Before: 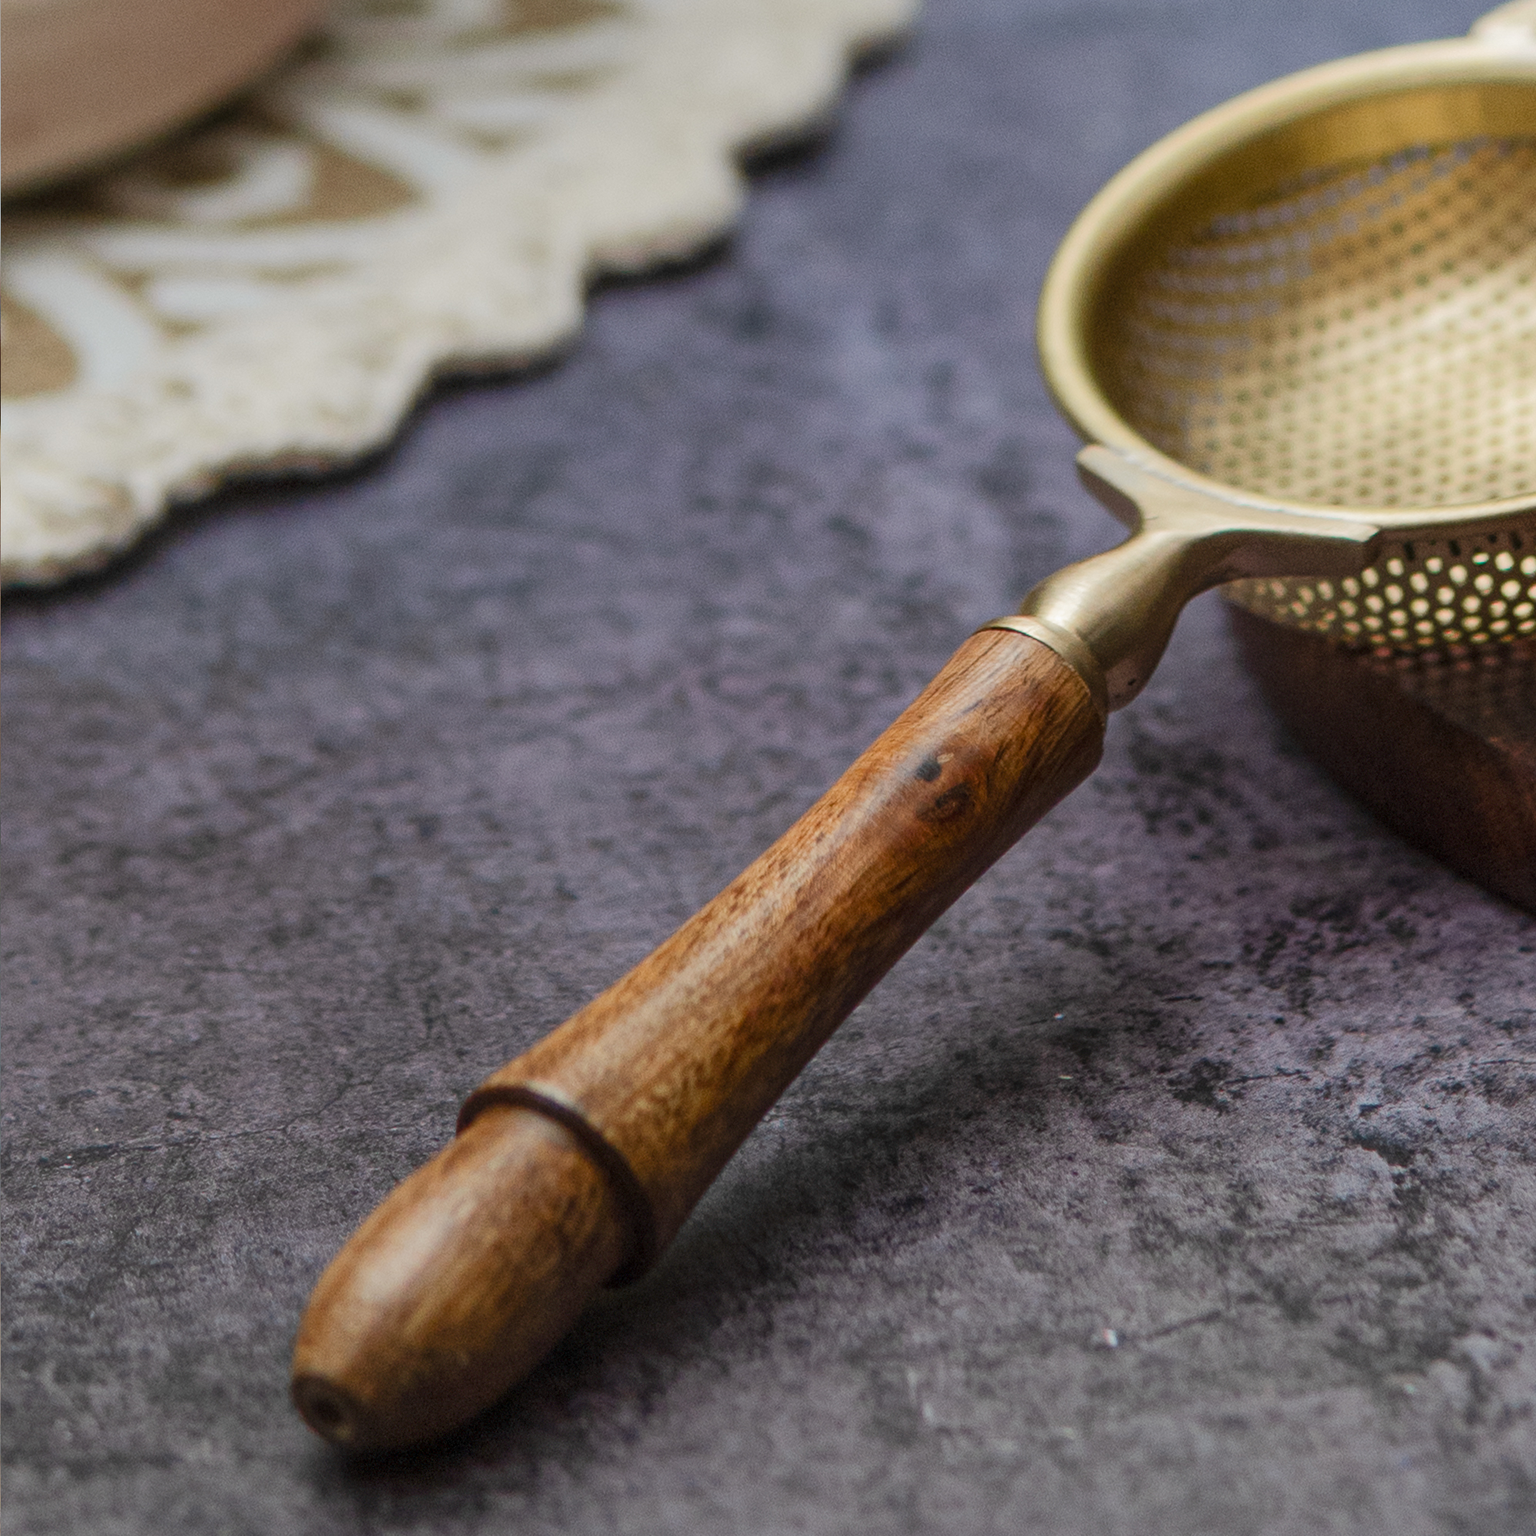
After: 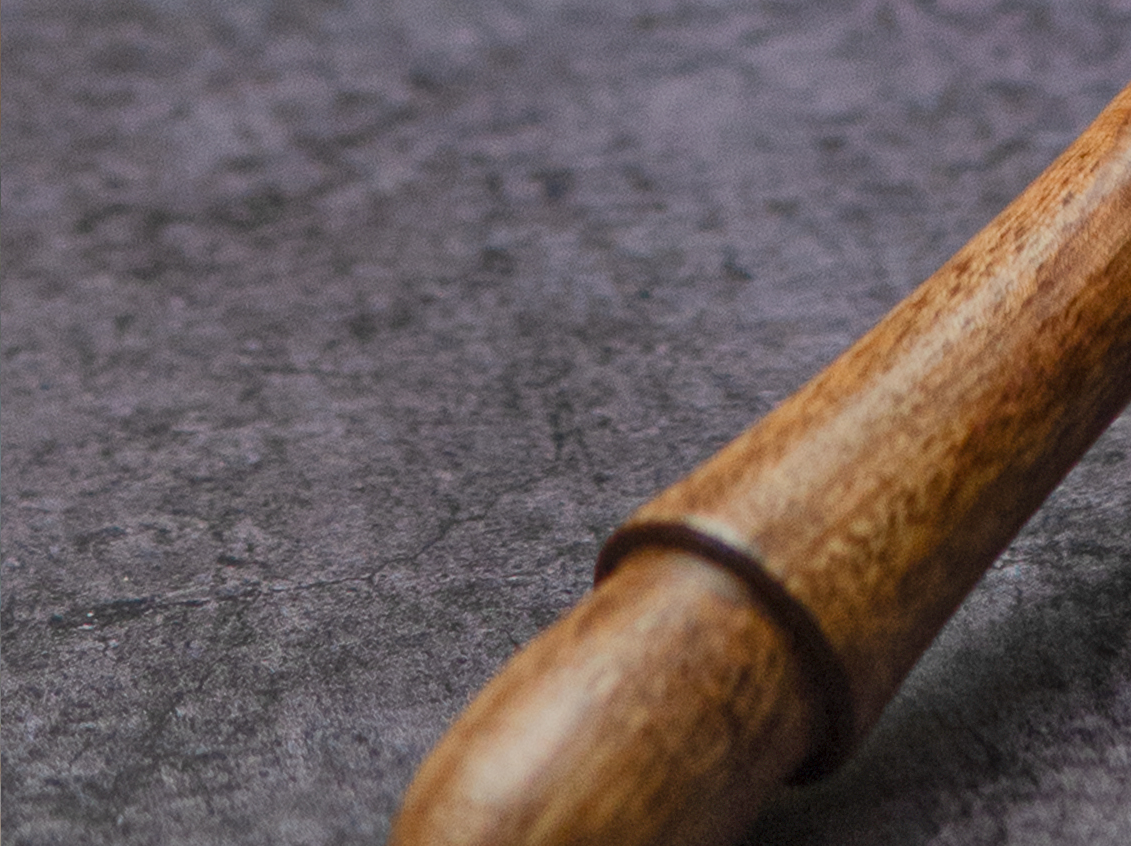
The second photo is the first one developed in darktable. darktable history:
shadows and highlights: shadows 34.7, highlights -34.96, soften with gaussian
crop: top 44.643%, right 43.432%, bottom 13.02%
